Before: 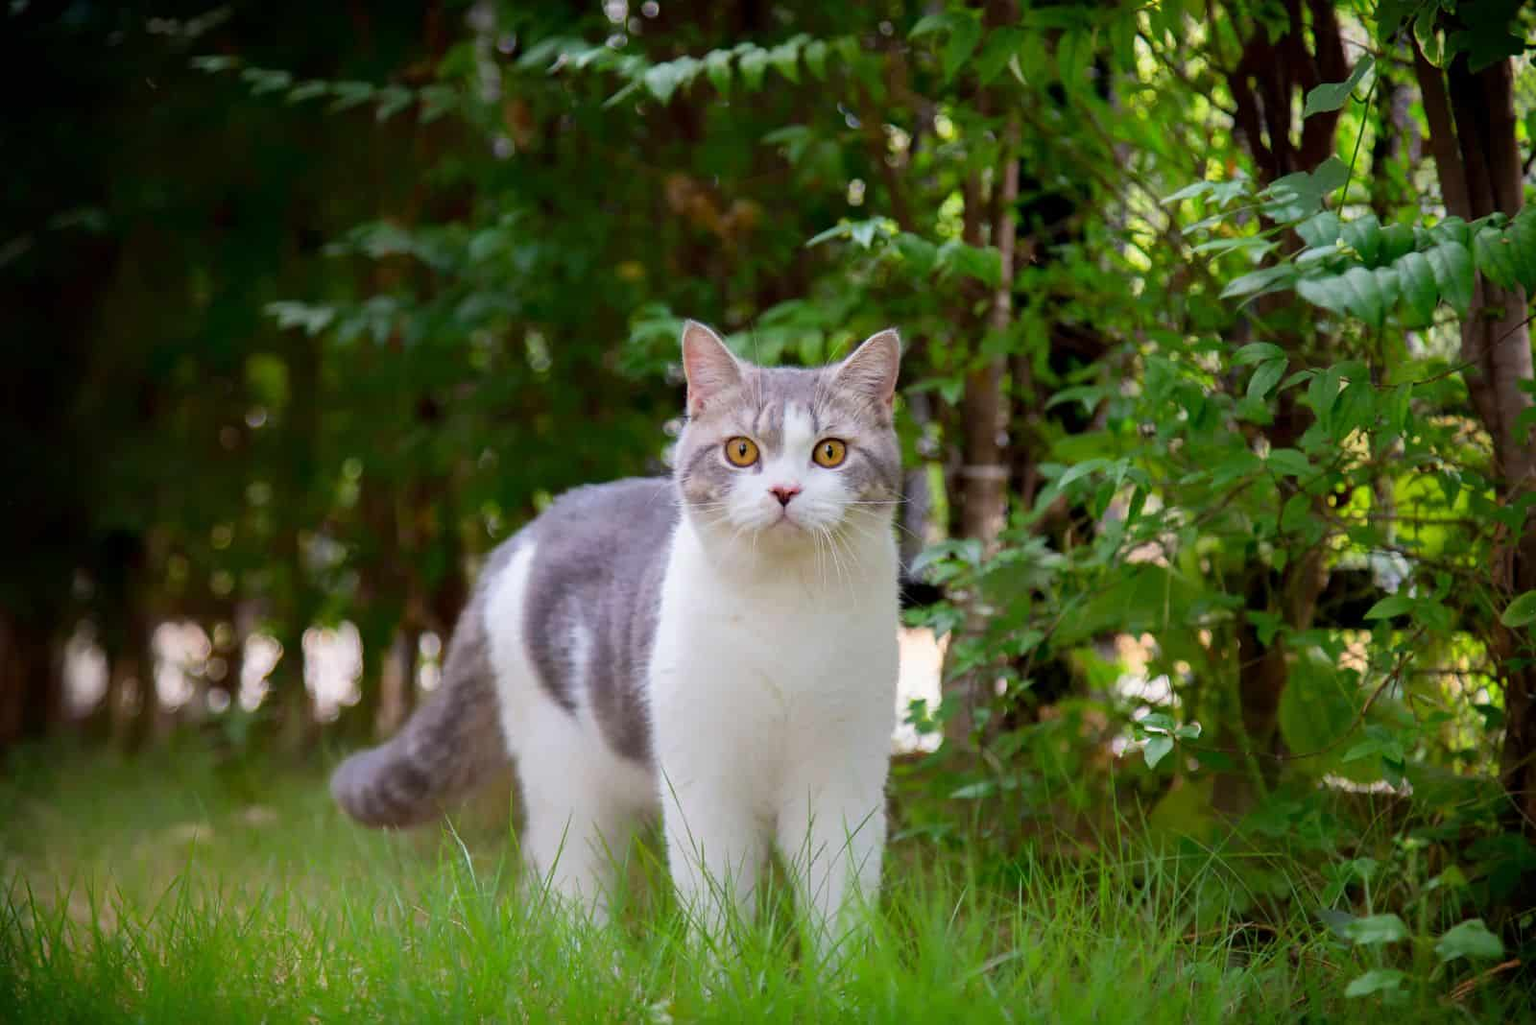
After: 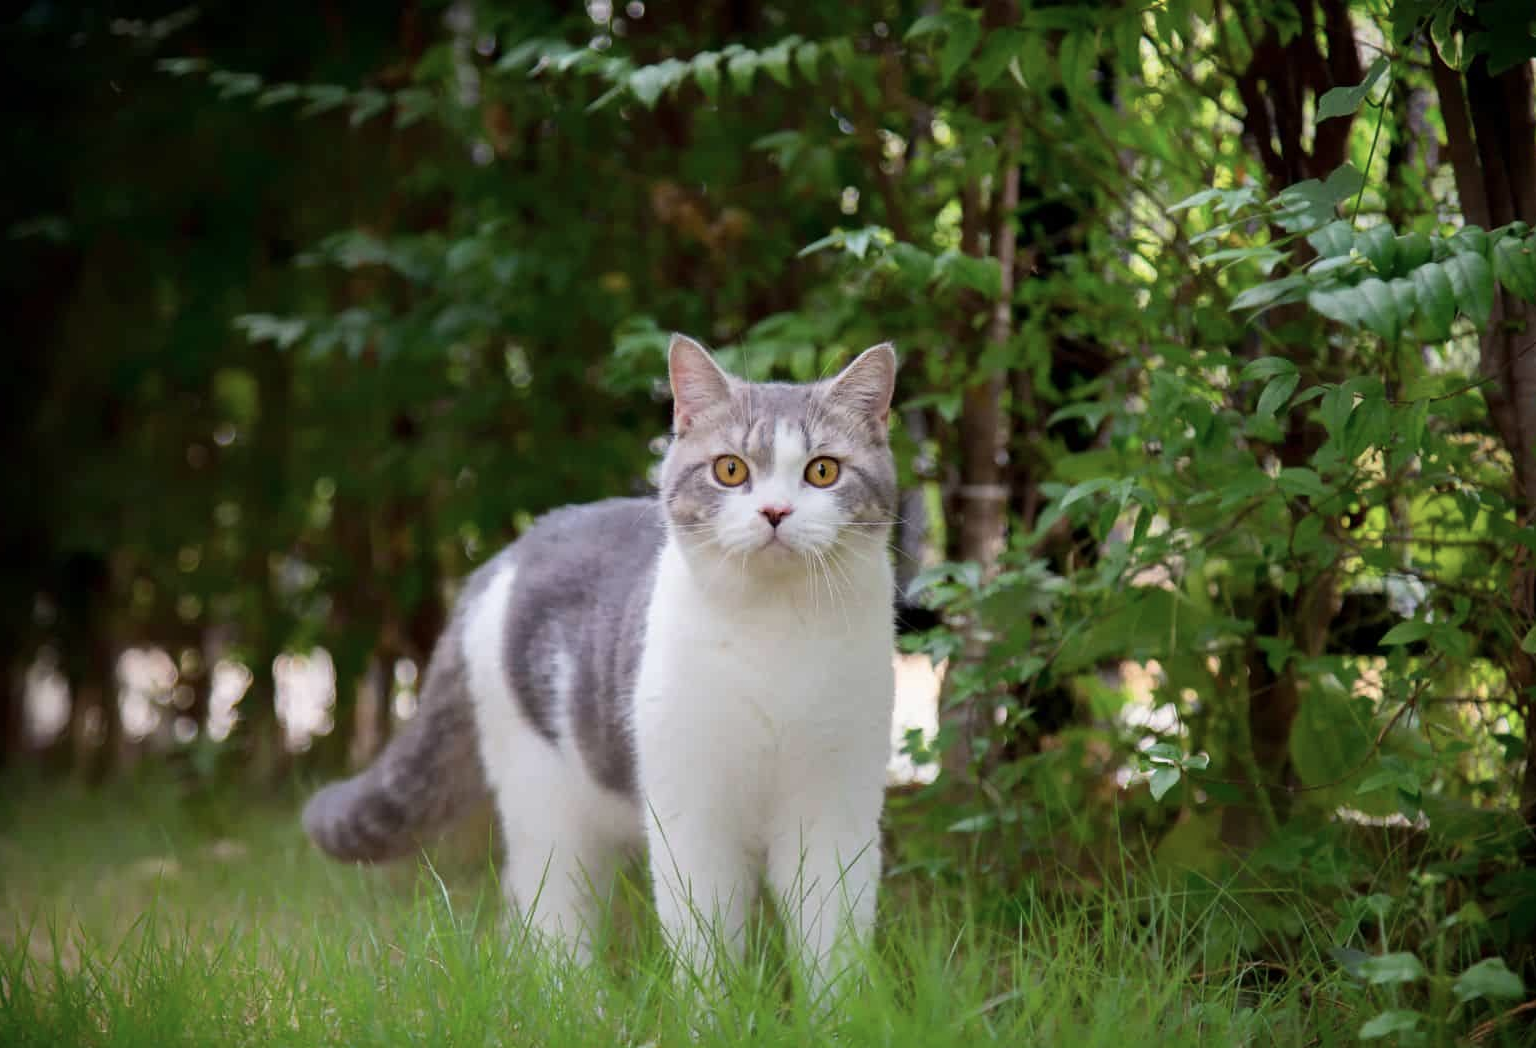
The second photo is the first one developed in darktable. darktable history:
contrast brightness saturation: contrast 0.058, brightness -0.011, saturation -0.212
crop and rotate: left 2.685%, right 1.315%, bottom 1.808%
